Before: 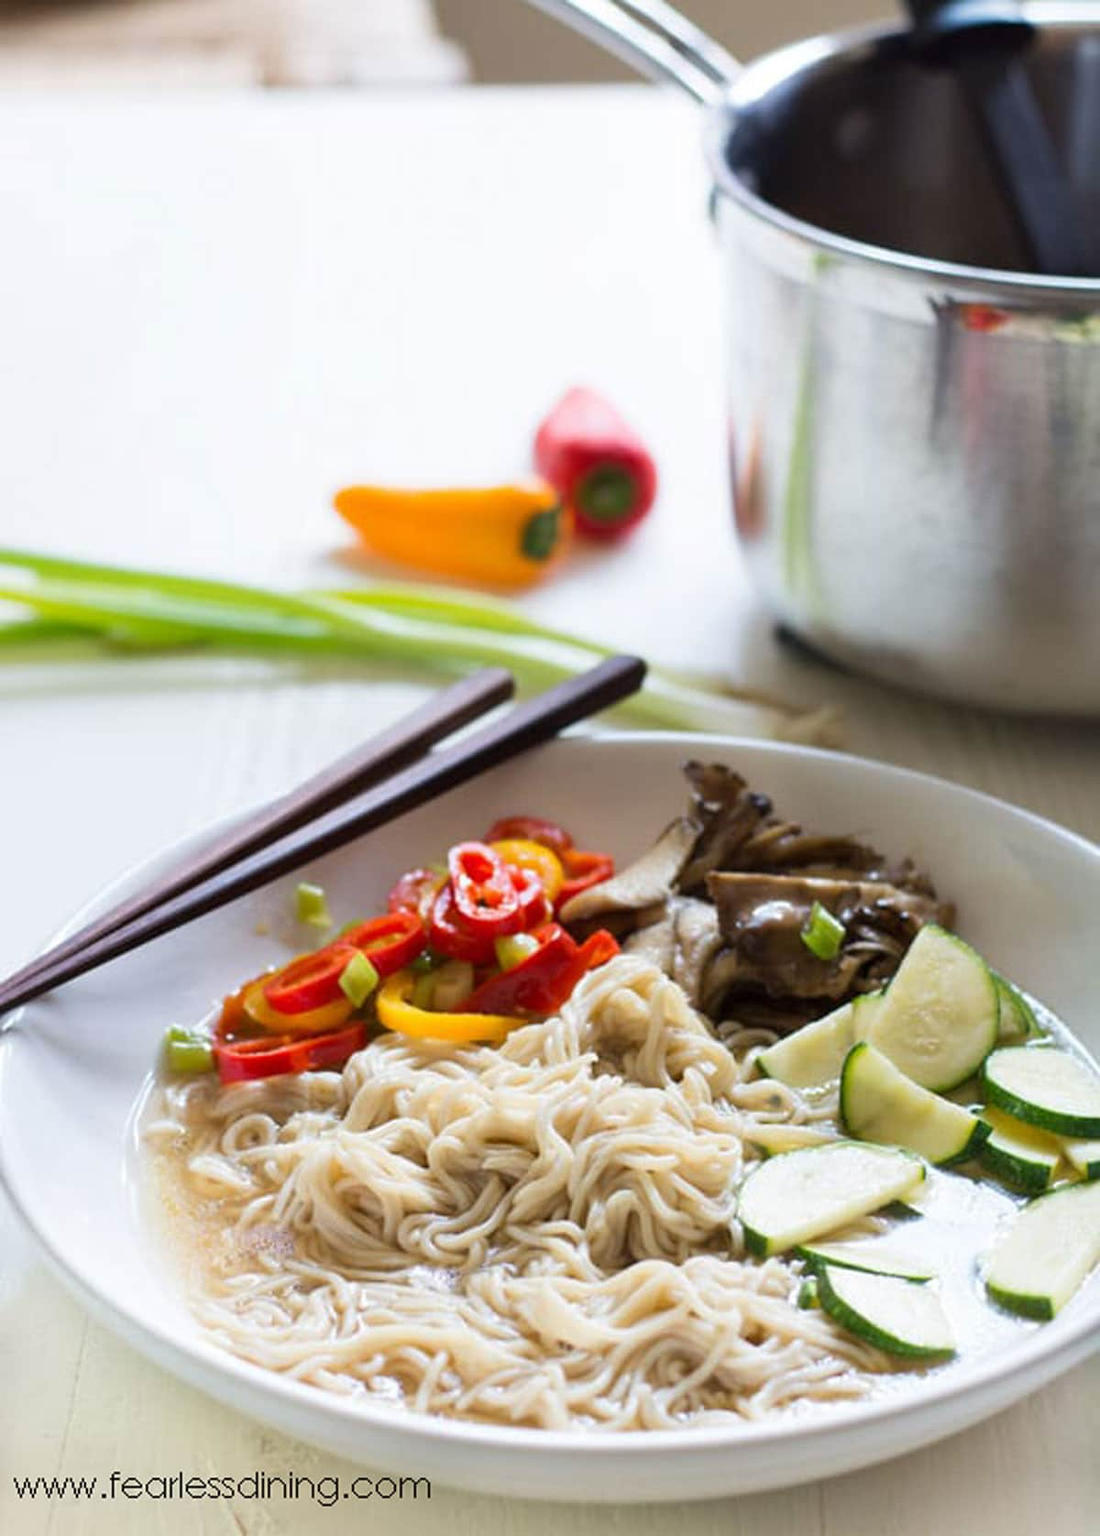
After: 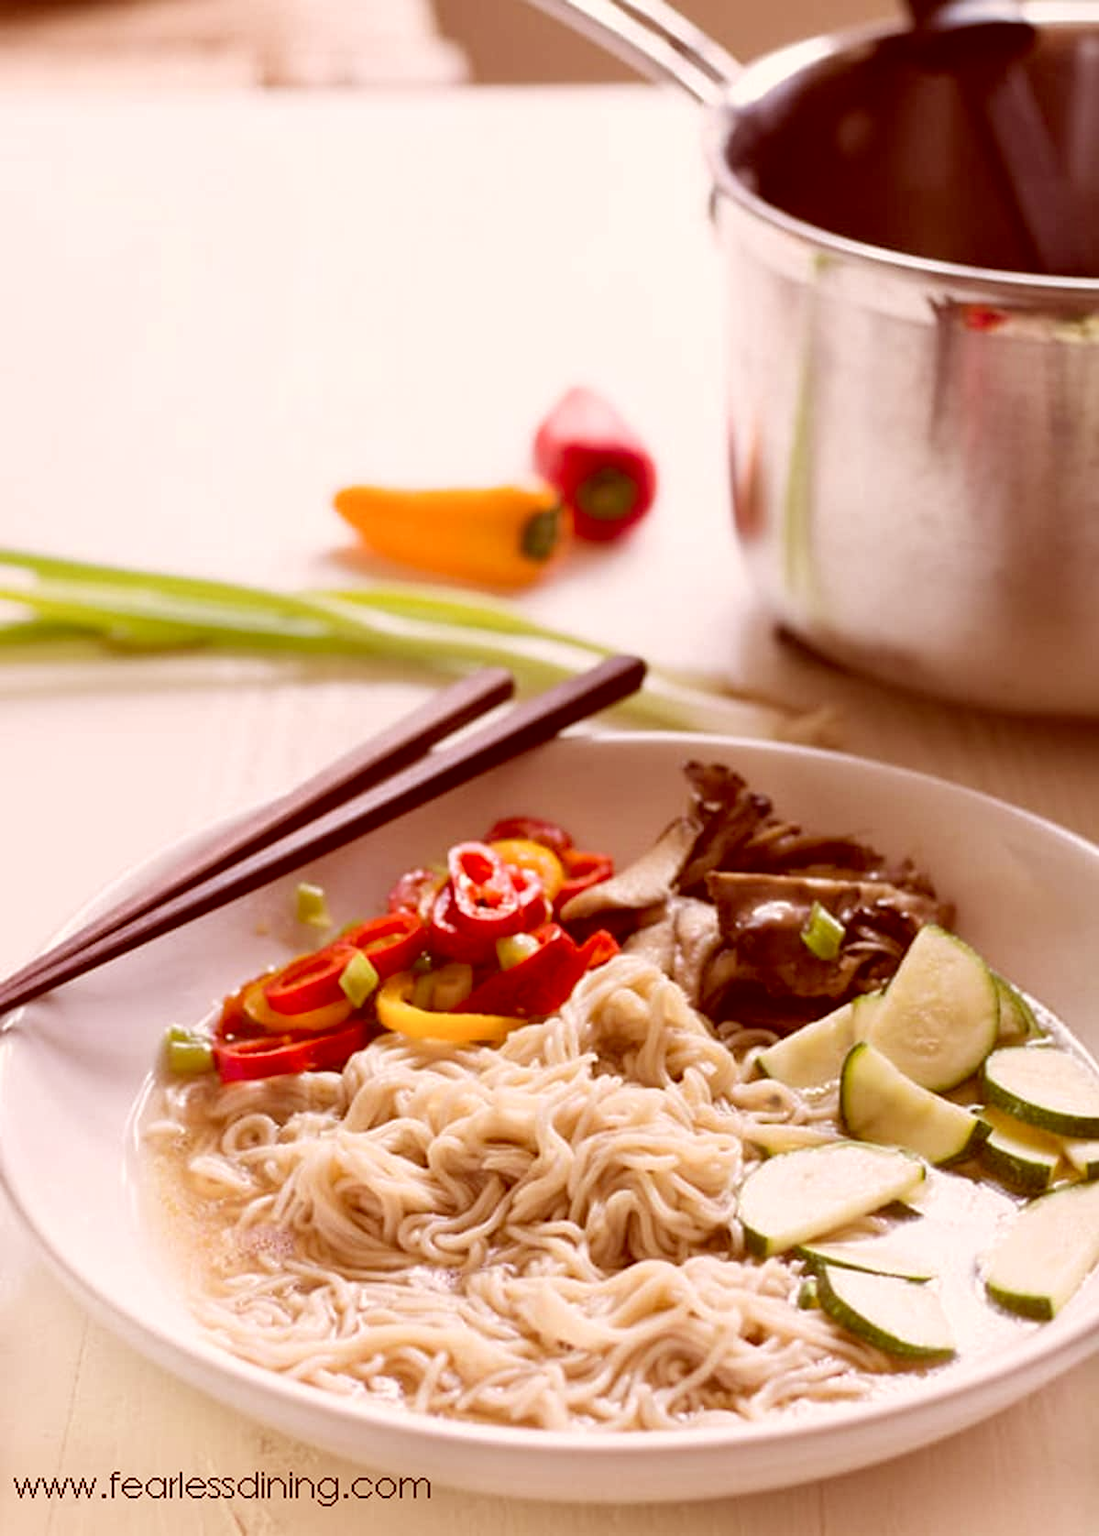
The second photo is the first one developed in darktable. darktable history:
color correction: highlights a* 9.33, highlights b* 8.92, shadows a* 39.97, shadows b* 39.97, saturation 0.81
